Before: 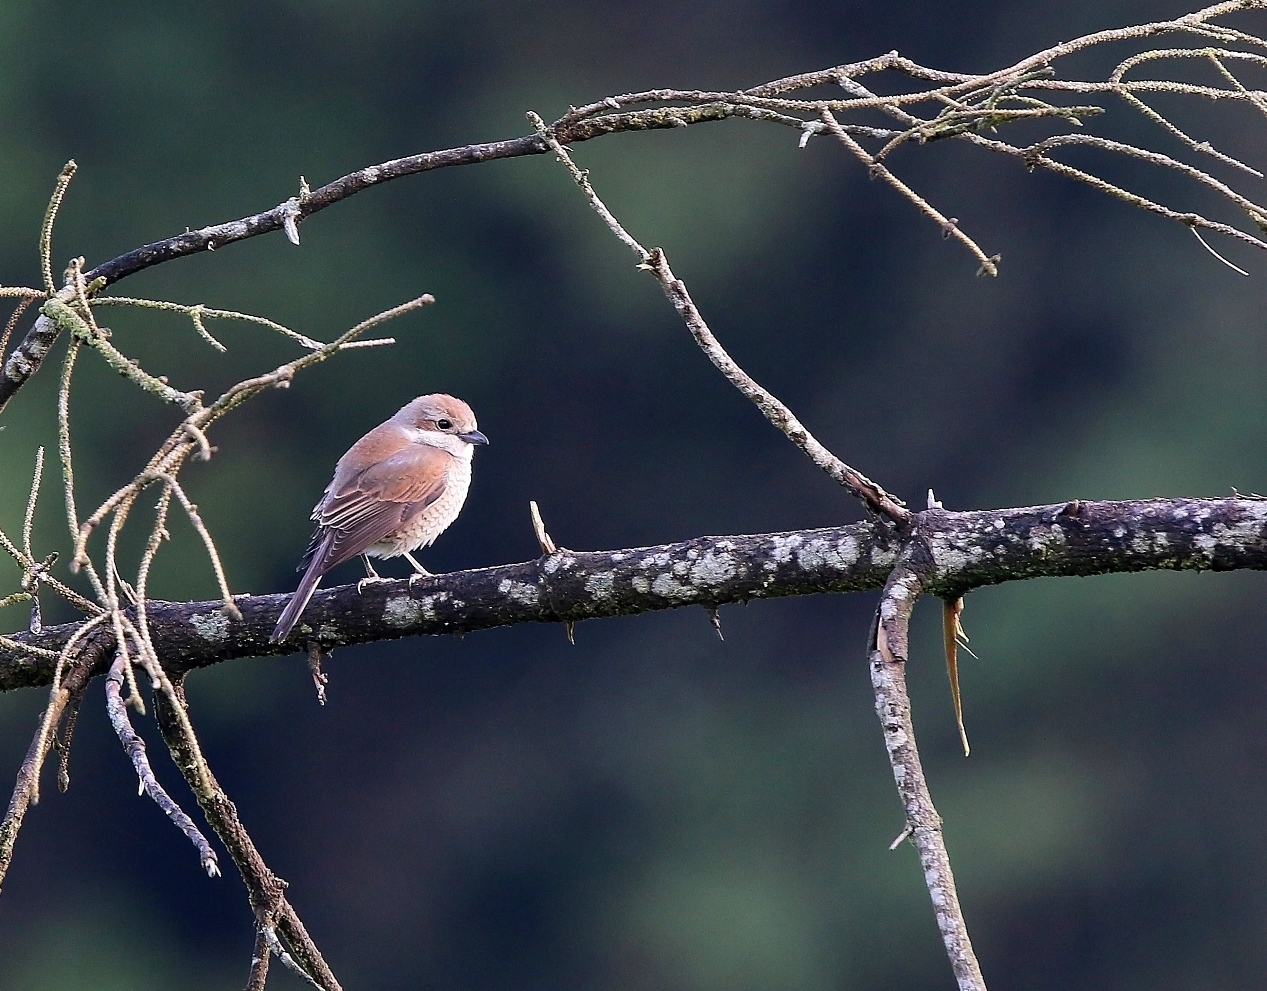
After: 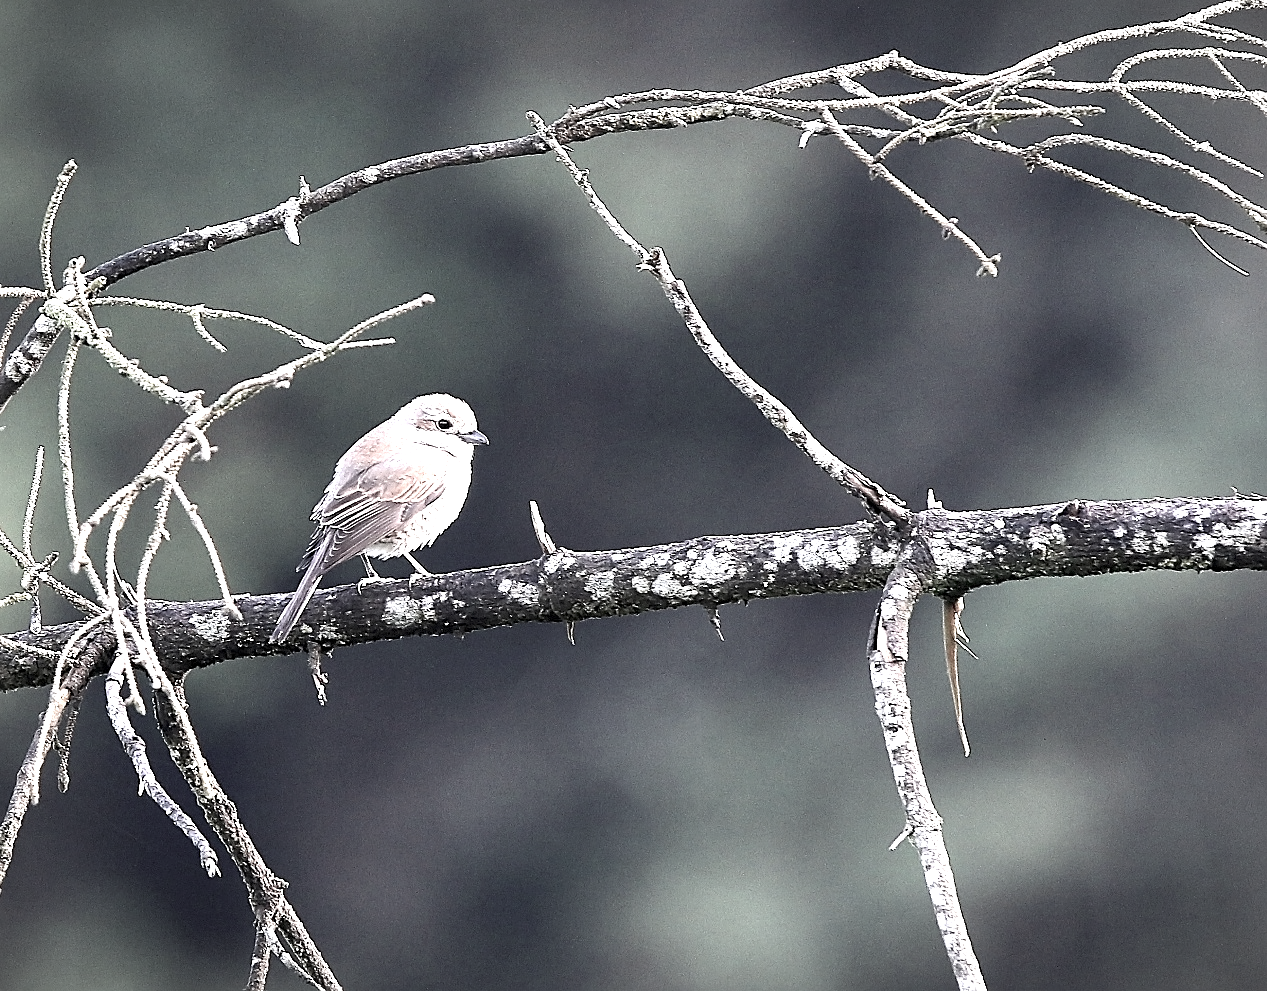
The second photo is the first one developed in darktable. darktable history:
color correction: highlights b* 0.063, saturation 0.314
sharpen: on, module defaults
exposure: black level correction 0, exposure 1.743 EV, compensate highlight preservation false
vignetting: fall-off start 99.75%, brightness -0.404, saturation -0.307, width/height ratio 1.311, unbound false
